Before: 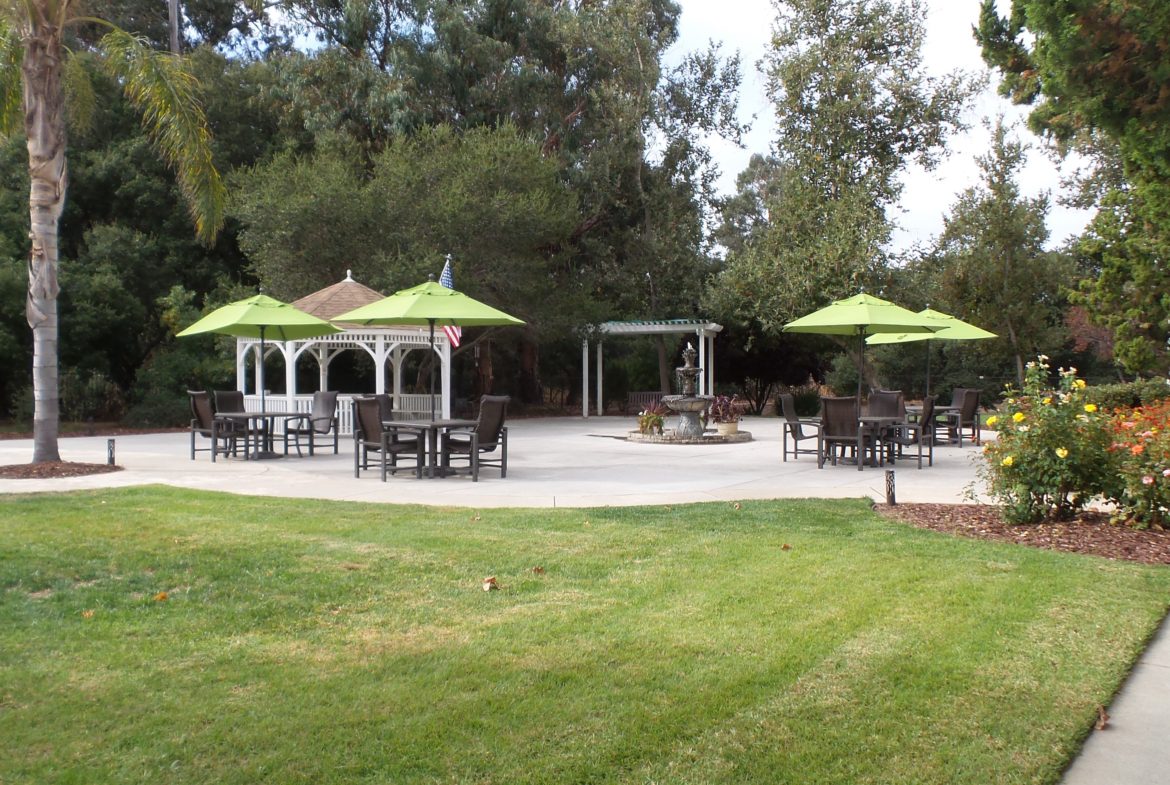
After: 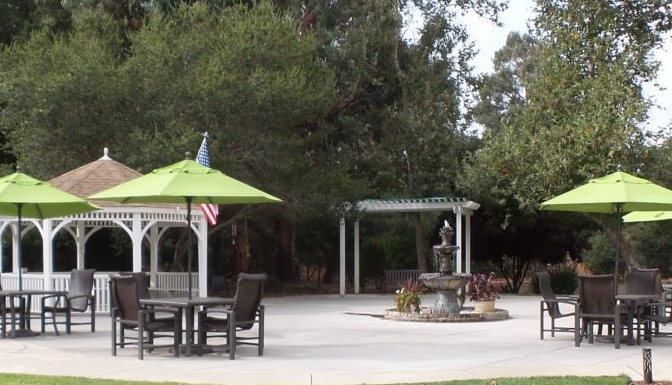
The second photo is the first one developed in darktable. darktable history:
crop: left 20.83%, top 15.561%, right 21.568%, bottom 34.056%
